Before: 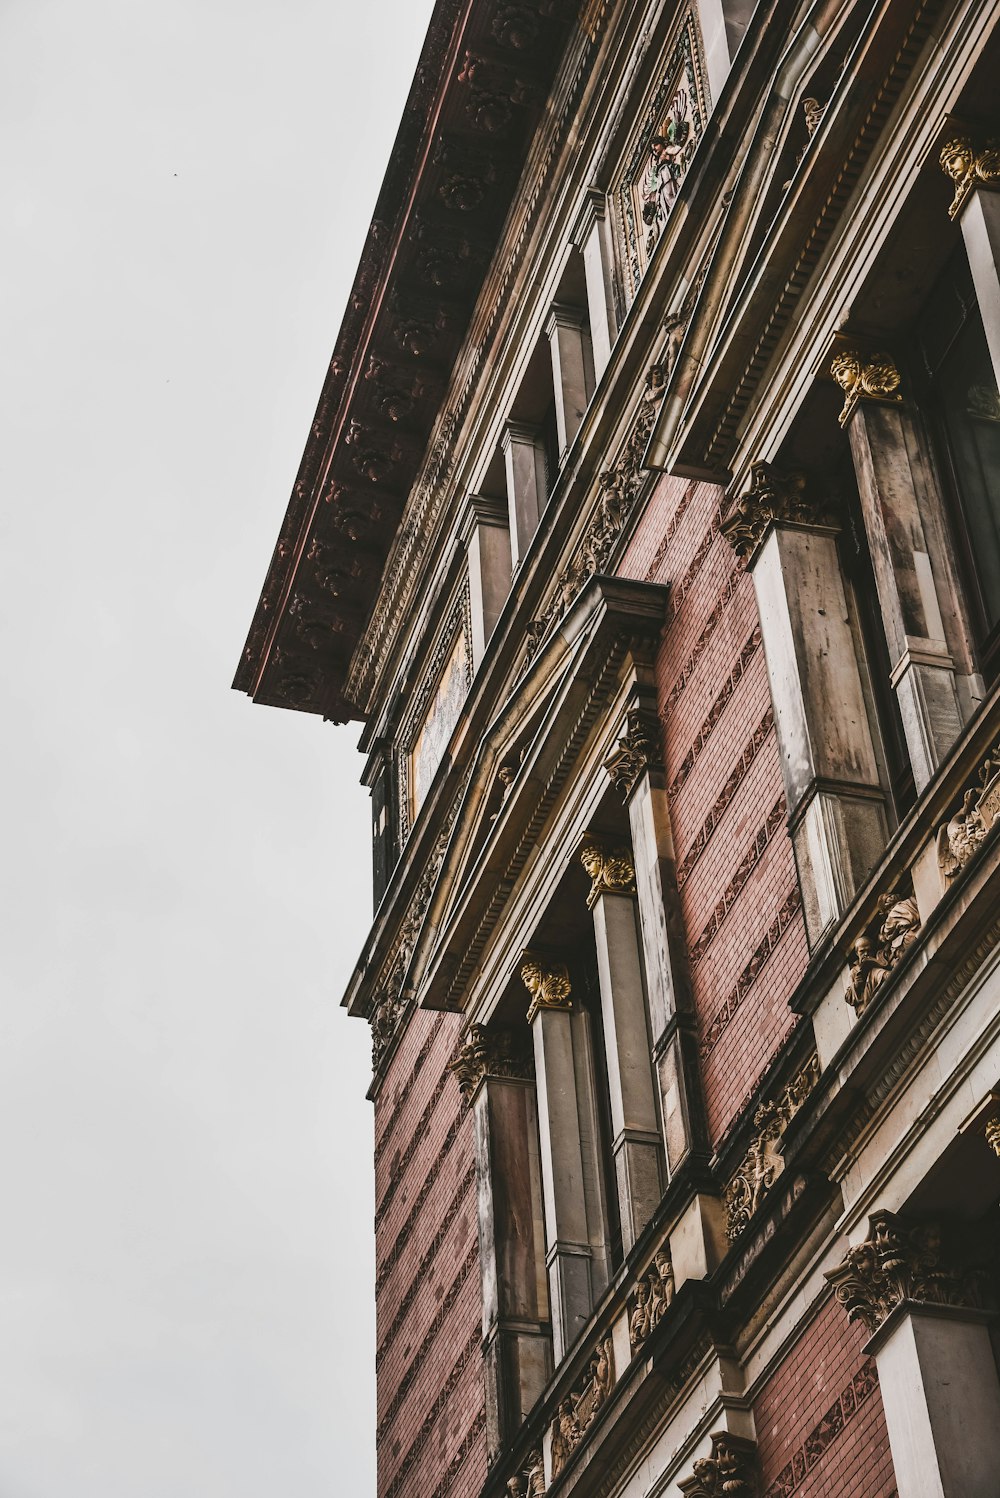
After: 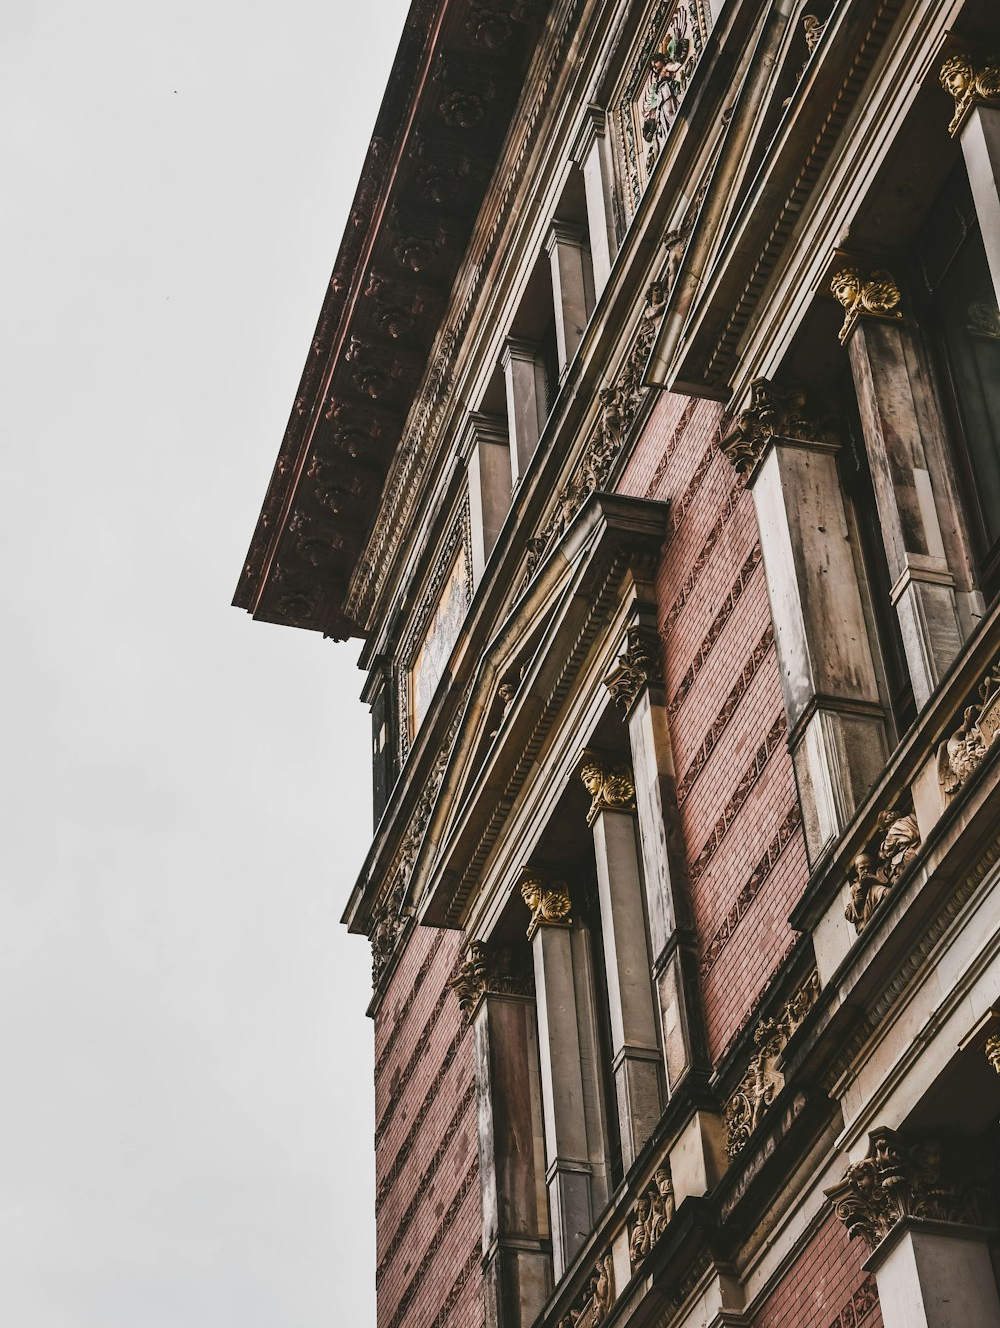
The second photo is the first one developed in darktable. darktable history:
crop and rotate: top 5.563%, bottom 5.758%
